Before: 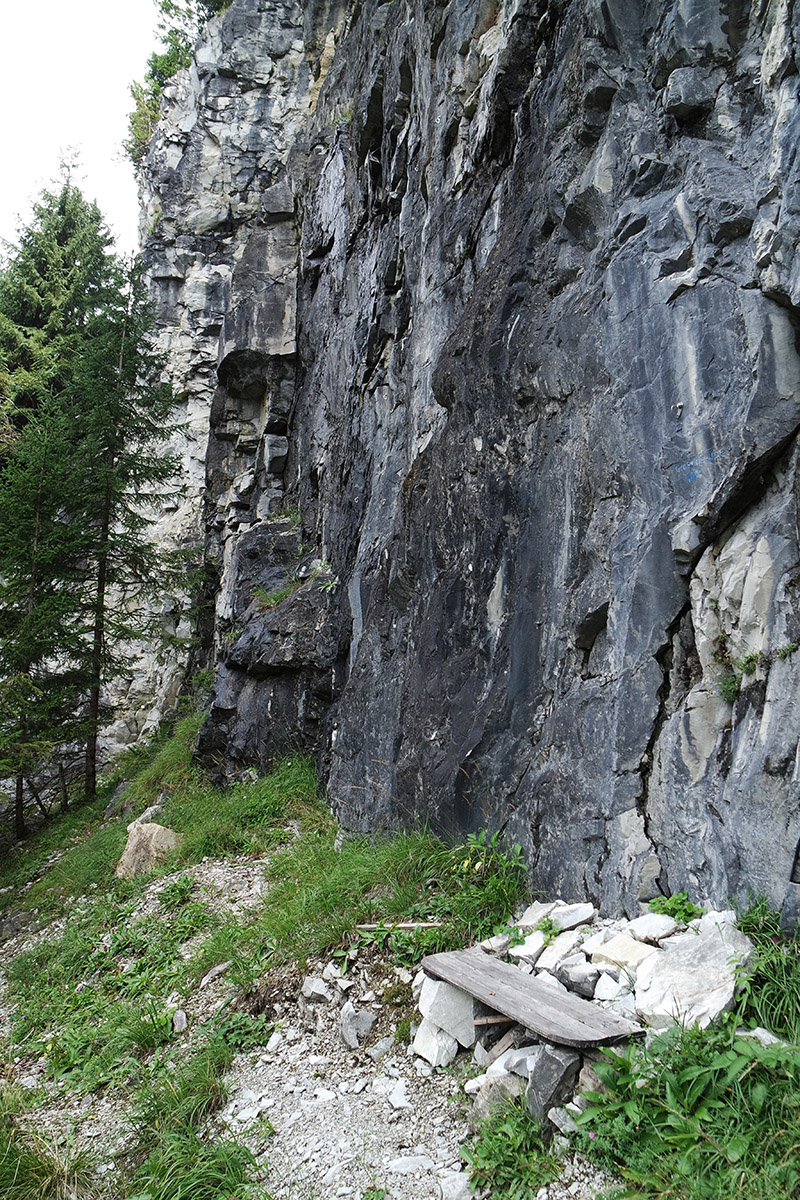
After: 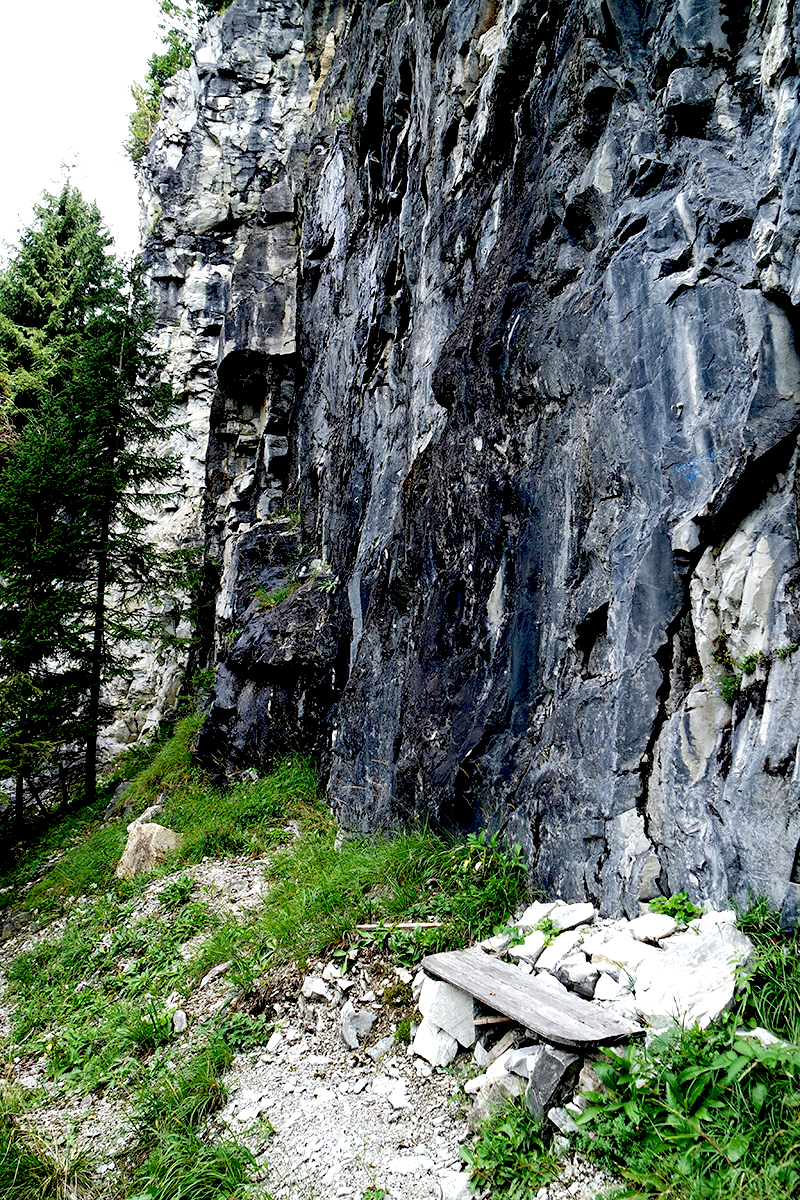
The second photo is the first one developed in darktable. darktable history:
exposure: black level correction 0.041, exposure 0.498 EV, compensate highlight preservation false
